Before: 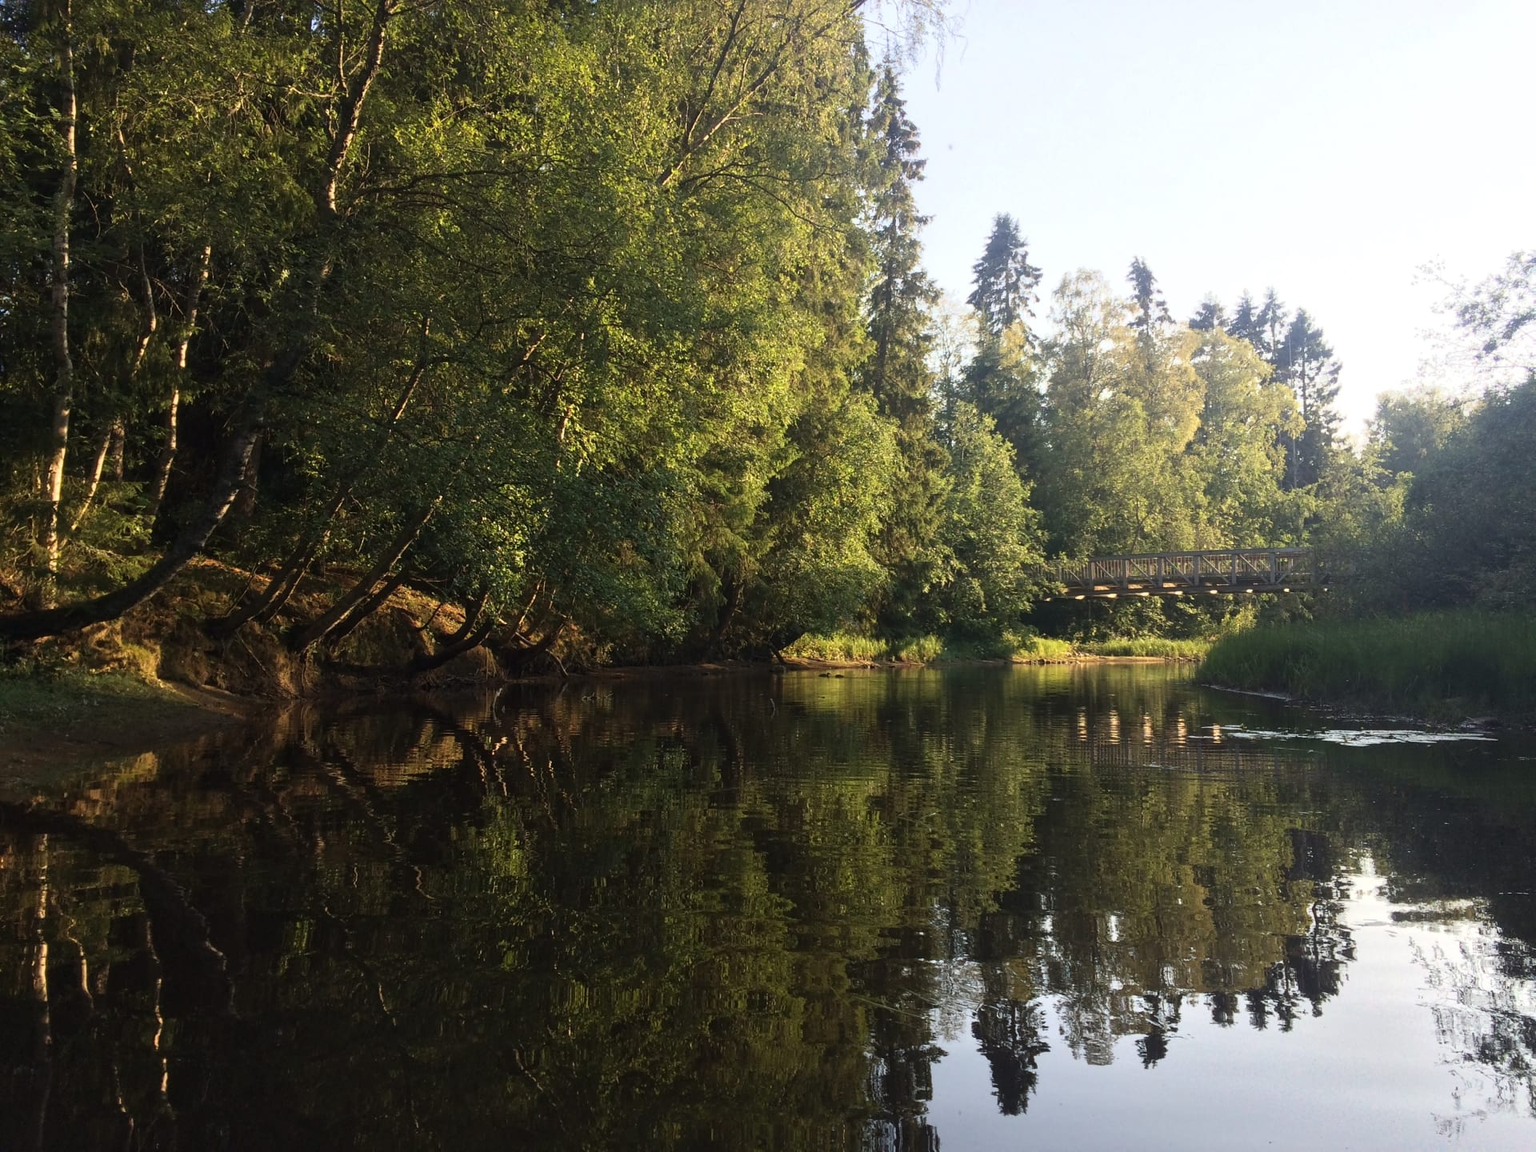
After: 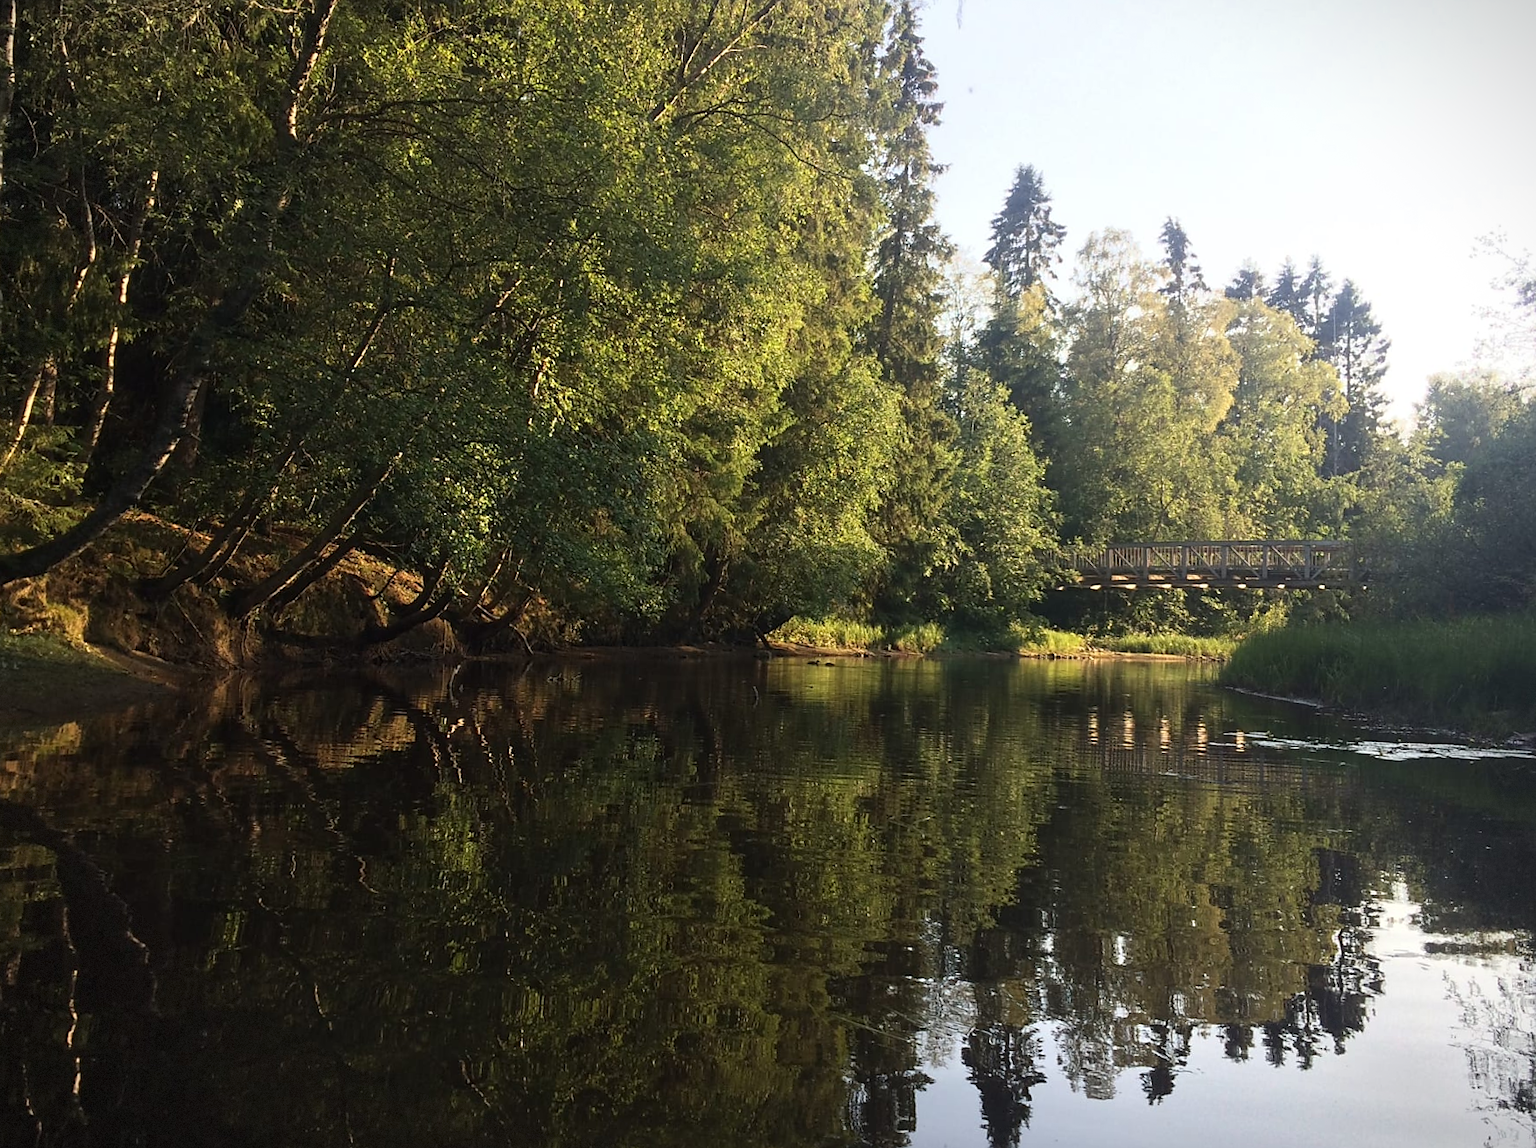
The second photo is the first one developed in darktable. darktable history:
crop and rotate: angle -1.93°, left 3.114%, top 4.257%, right 1.397%, bottom 0.579%
sharpen: radius 1.852, amount 0.416, threshold 1.724
vignetting: fall-off start 100.89%, fall-off radius 65.03%, automatic ratio true, dithering 8-bit output
